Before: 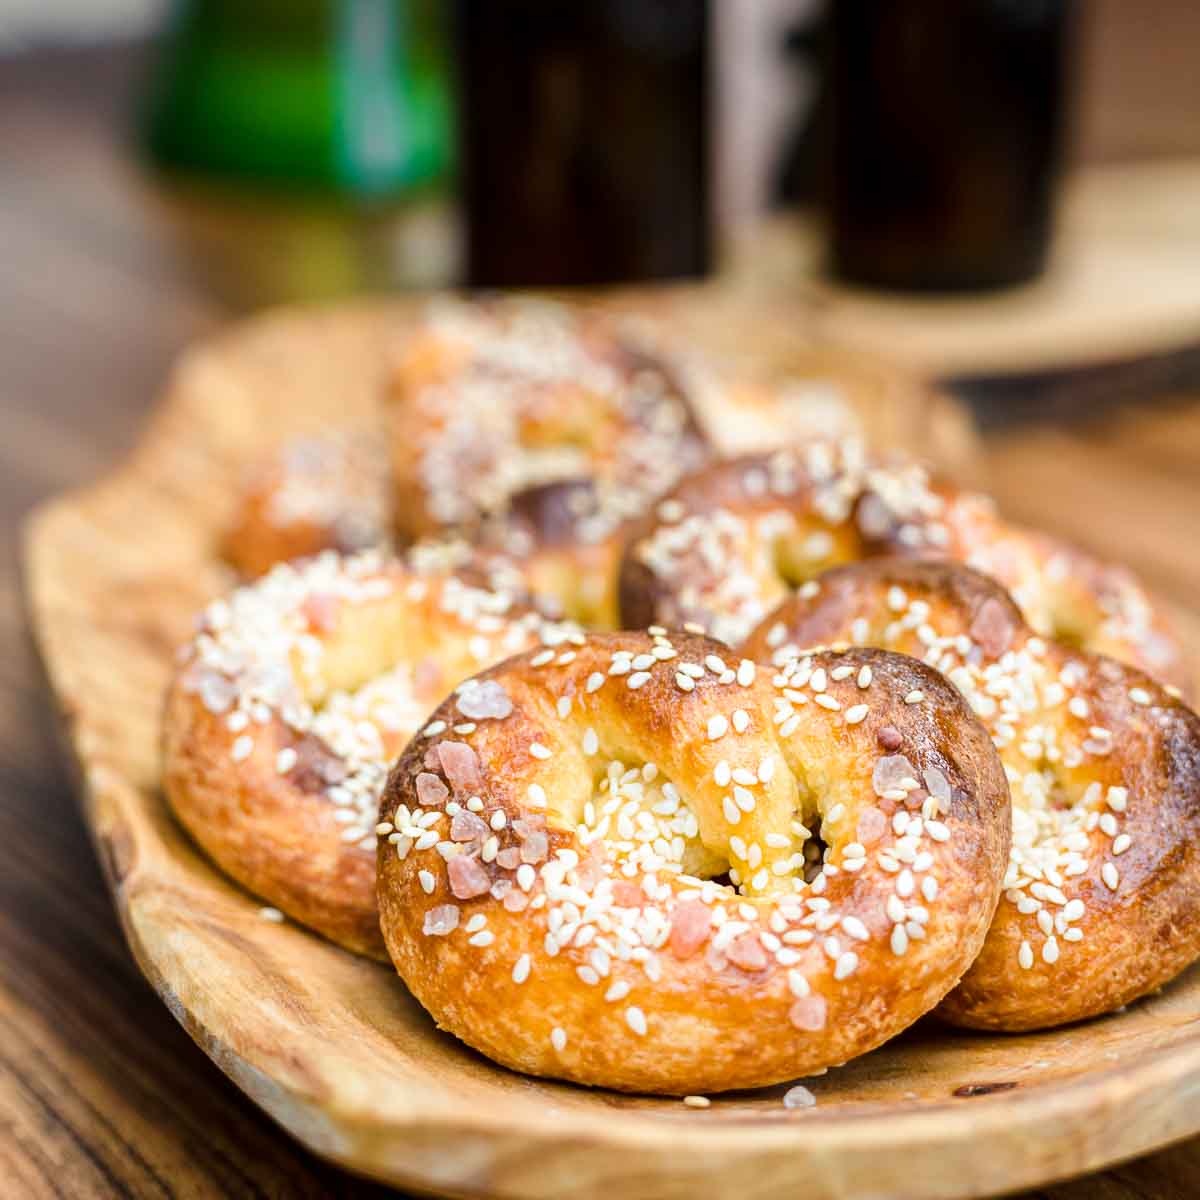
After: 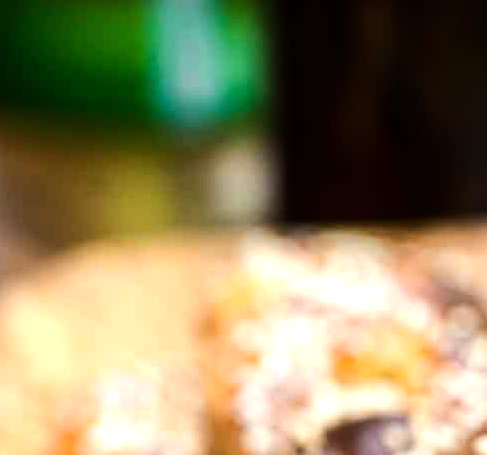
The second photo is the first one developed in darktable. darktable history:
crop: left 15.452%, top 5.459%, right 43.956%, bottom 56.62%
exposure: compensate highlight preservation false
tone equalizer: -8 EV -0.75 EV, -7 EV -0.7 EV, -6 EV -0.6 EV, -5 EV -0.4 EV, -3 EV 0.4 EV, -2 EV 0.6 EV, -1 EV 0.7 EV, +0 EV 0.75 EV, edges refinement/feathering 500, mask exposure compensation -1.57 EV, preserve details no
